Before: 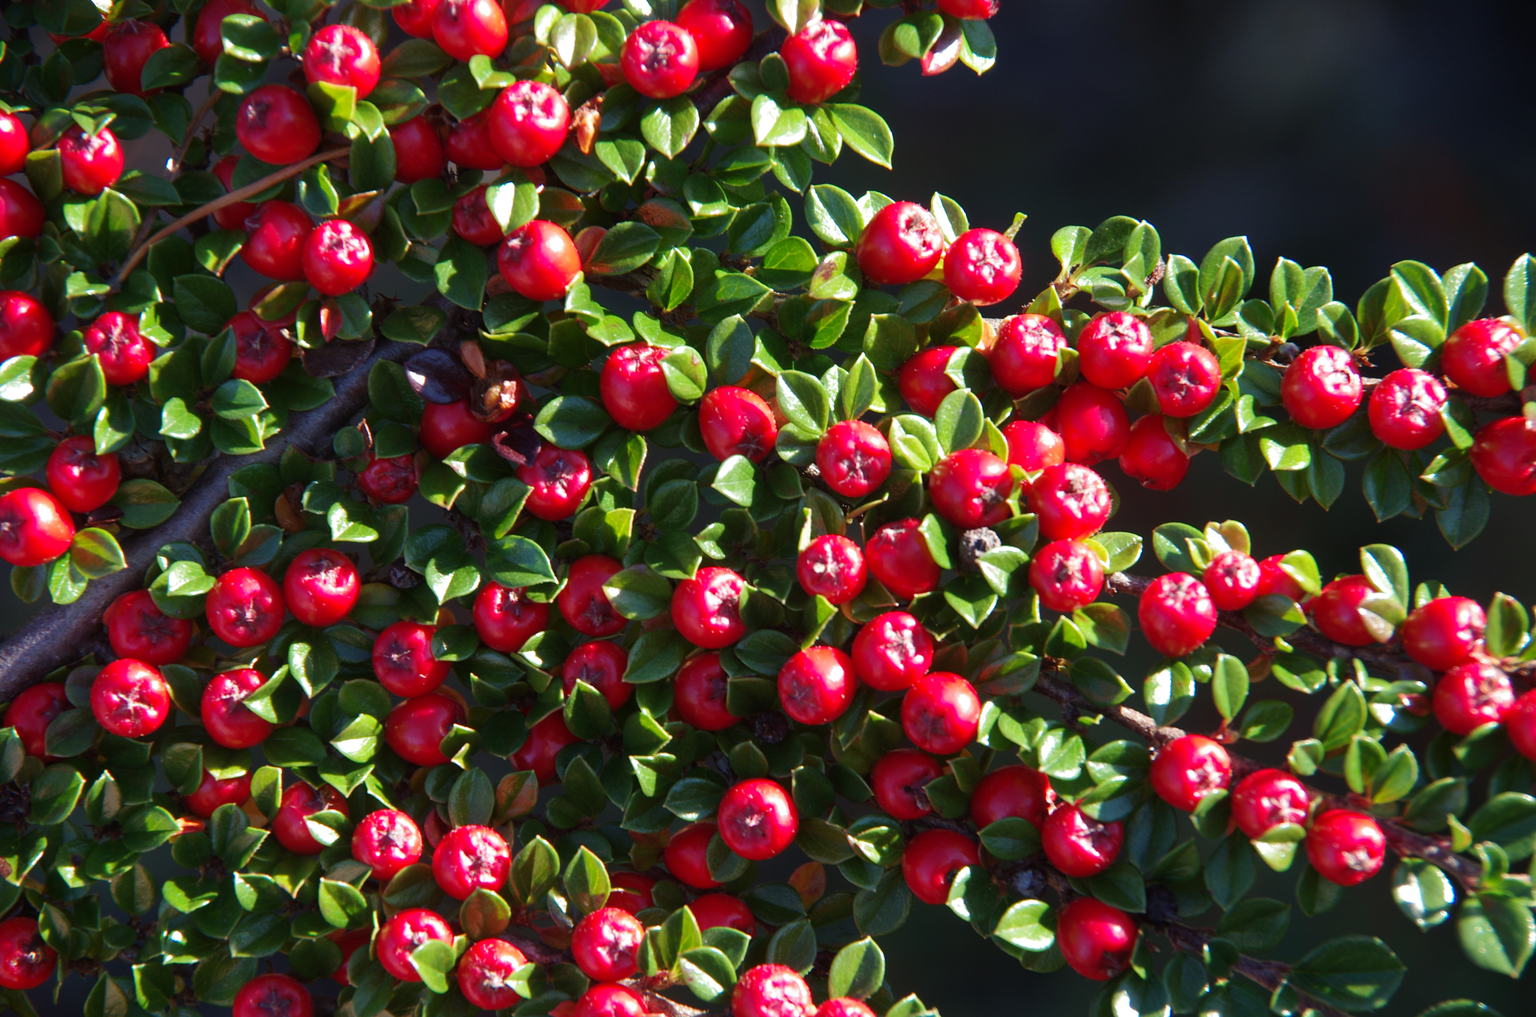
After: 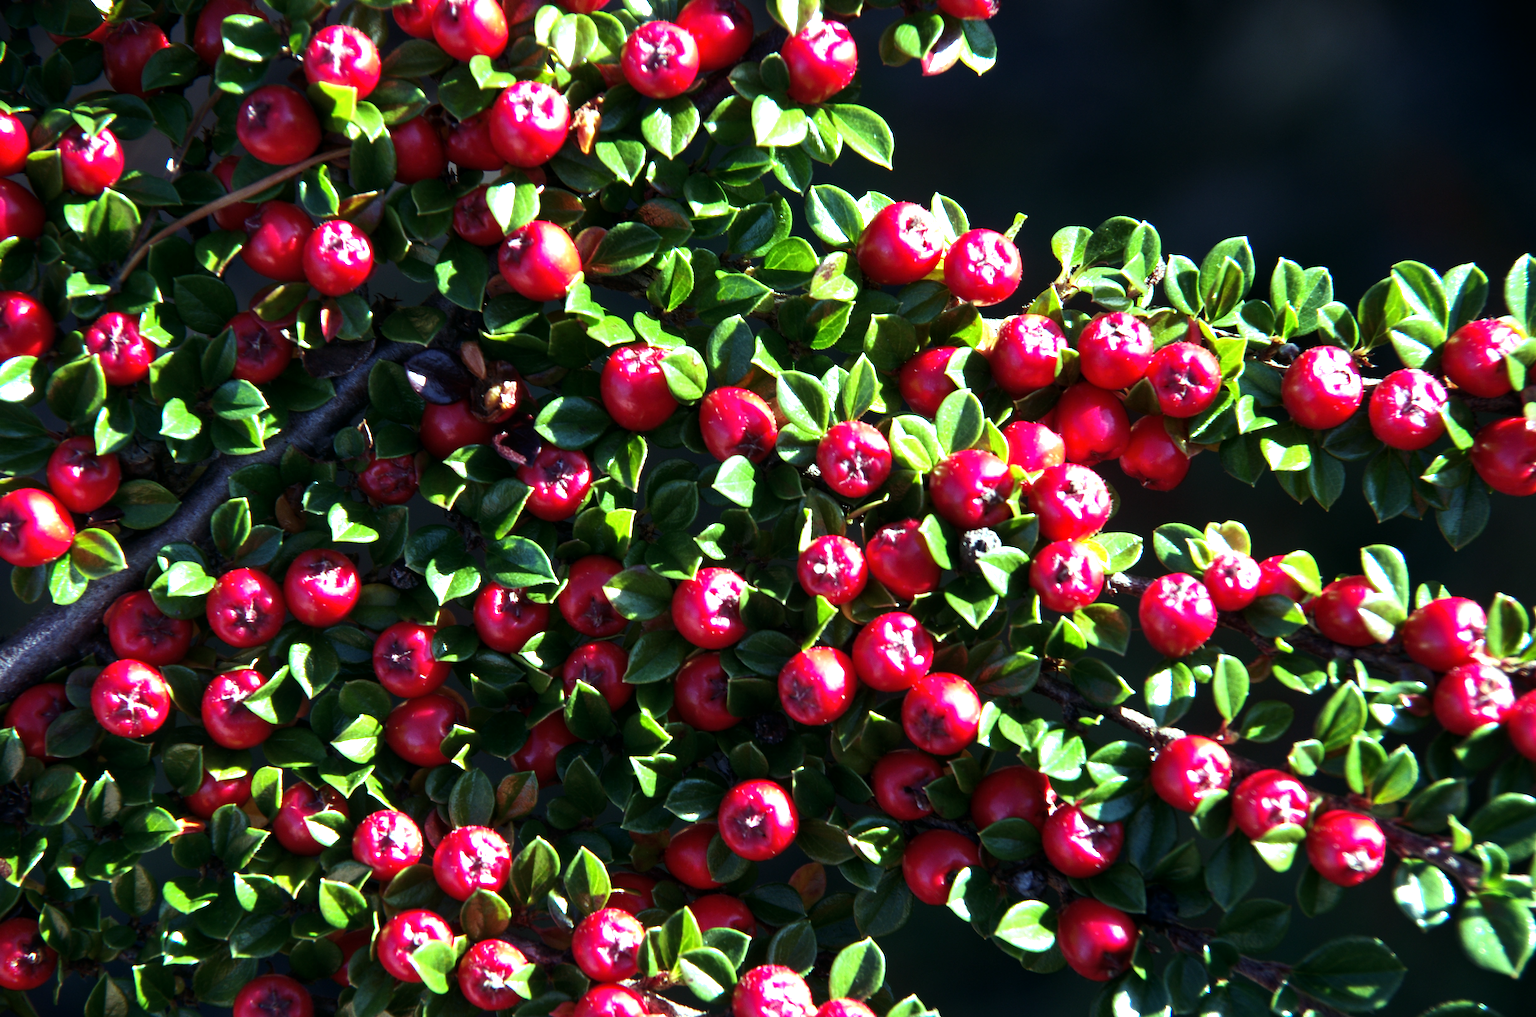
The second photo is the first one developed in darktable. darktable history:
color balance: mode lift, gamma, gain (sRGB), lift [0.997, 0.979, 1.021, 1.011], gamma [1, 1.084, 0.916, 0.998], gain [1, 0.87, 1.13, 1.101], contrast 4.55%, contrast fulcrum 38.24%, output saturation 104.09%
local contrast: highlights 100%, shadows 100%, detail 120%, midtone range 0.2
tone equalizer: -8 EV -1.08 EV, -7 EV -1.01 EV, -6 EV -0.867 EV, -5 EV -0.578 EV, -3 EV 0.578 EV, -2 EV 0.867 EV, -1 EV 1.01 EV, +0 EV 1.08 EV, edges refinement/feathering 500, mask exposure compensation -1.57 EV, preserve details no
exposure: compensate highlight preservation false
